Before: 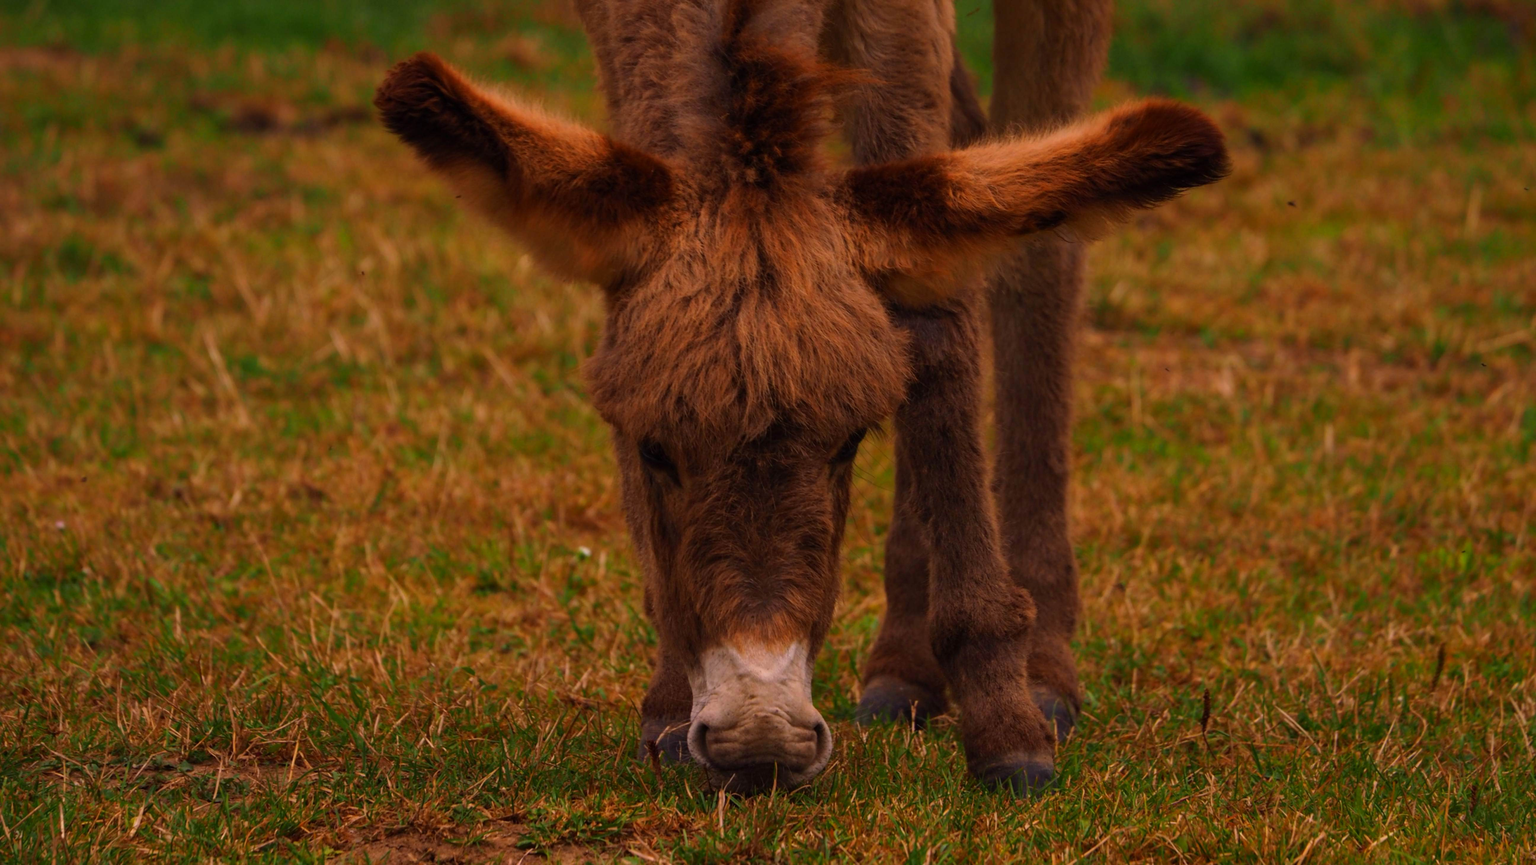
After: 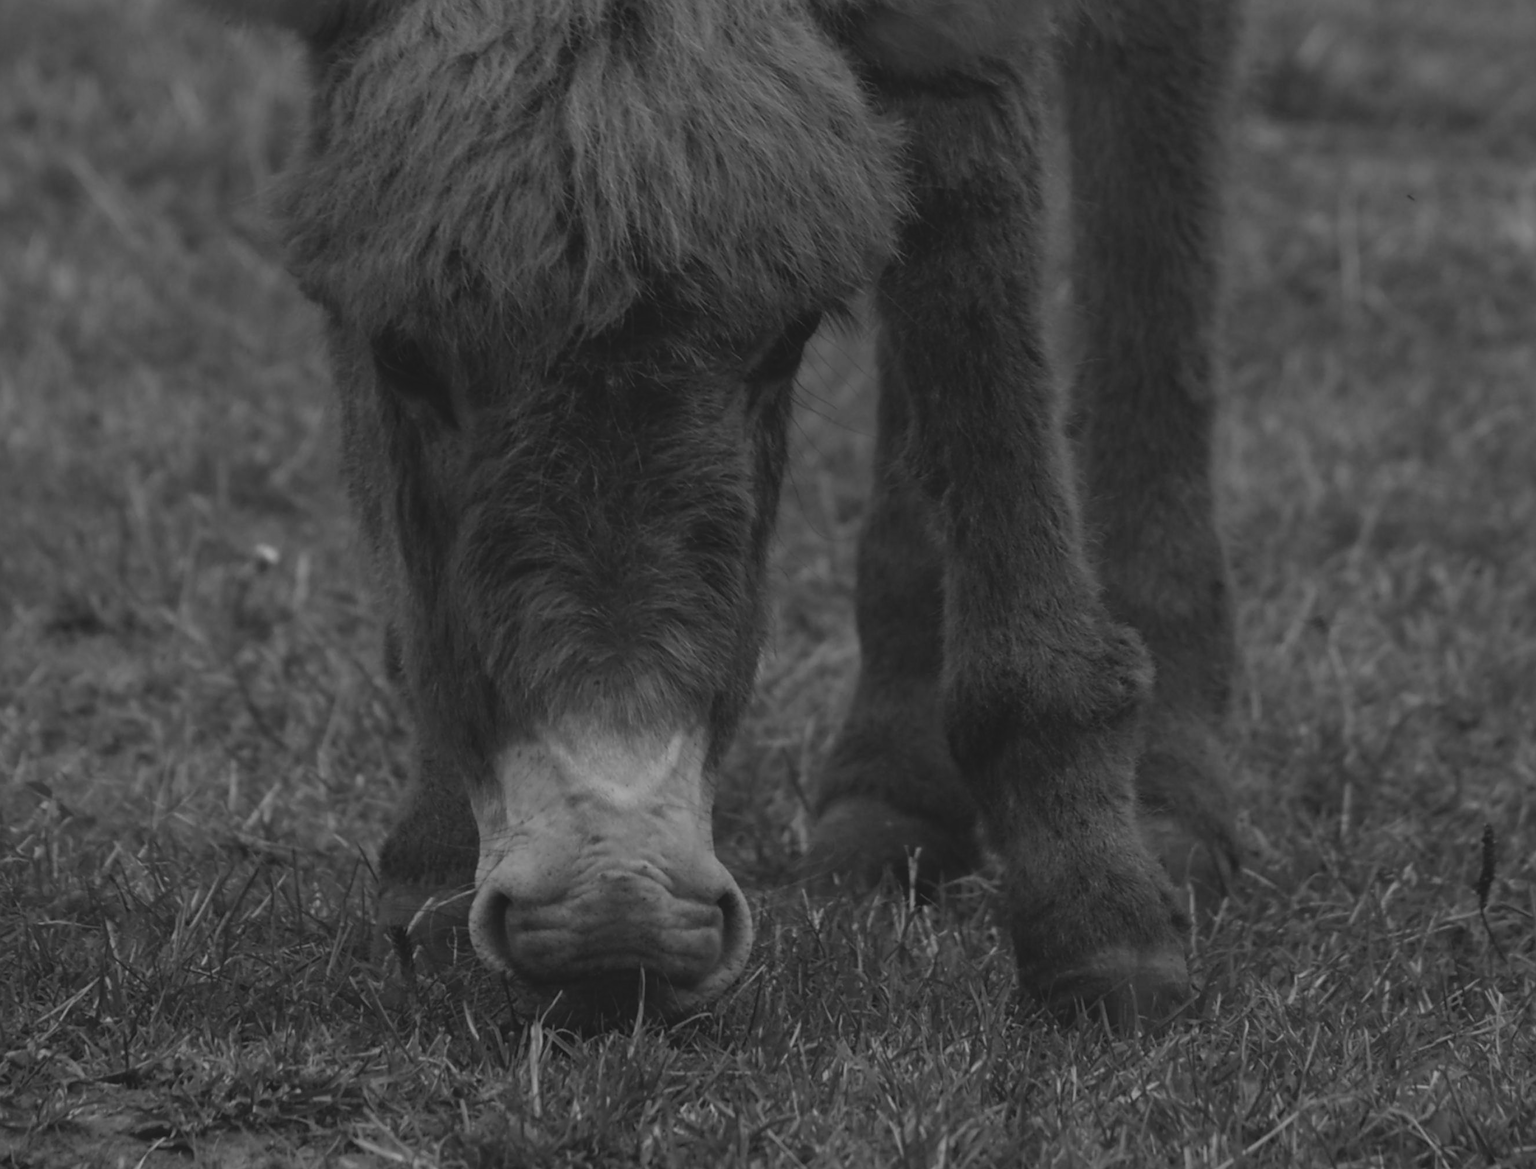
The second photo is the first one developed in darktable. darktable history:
color calibration: output gray [0.22, 0.42, 0.37, 0], gray › normalize channels true, illuminant same as pipeline (D50), adaptation XYZ, x 0.346, y 0.359, gamut compression 0
contrast brightness saturation: contrast -0.19, saturation 0.19
crop and rotate: left 29.237%, top 31.152%, right 19.807%
sharpen: radius 1.864, amount 0.398, threshold 1.271
